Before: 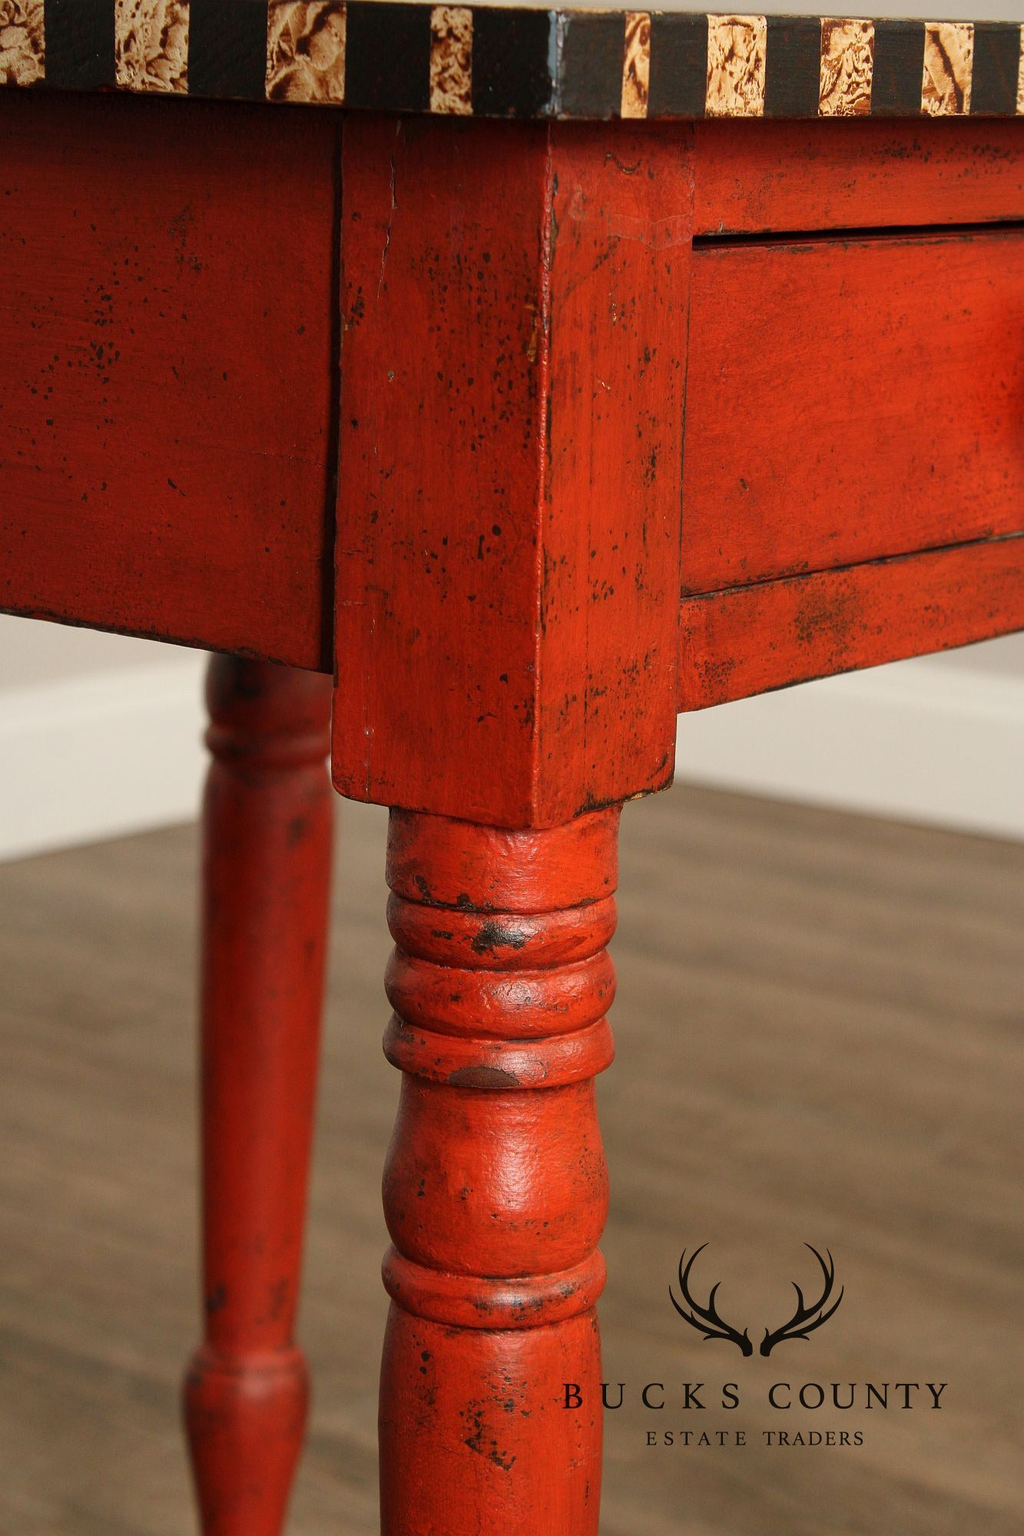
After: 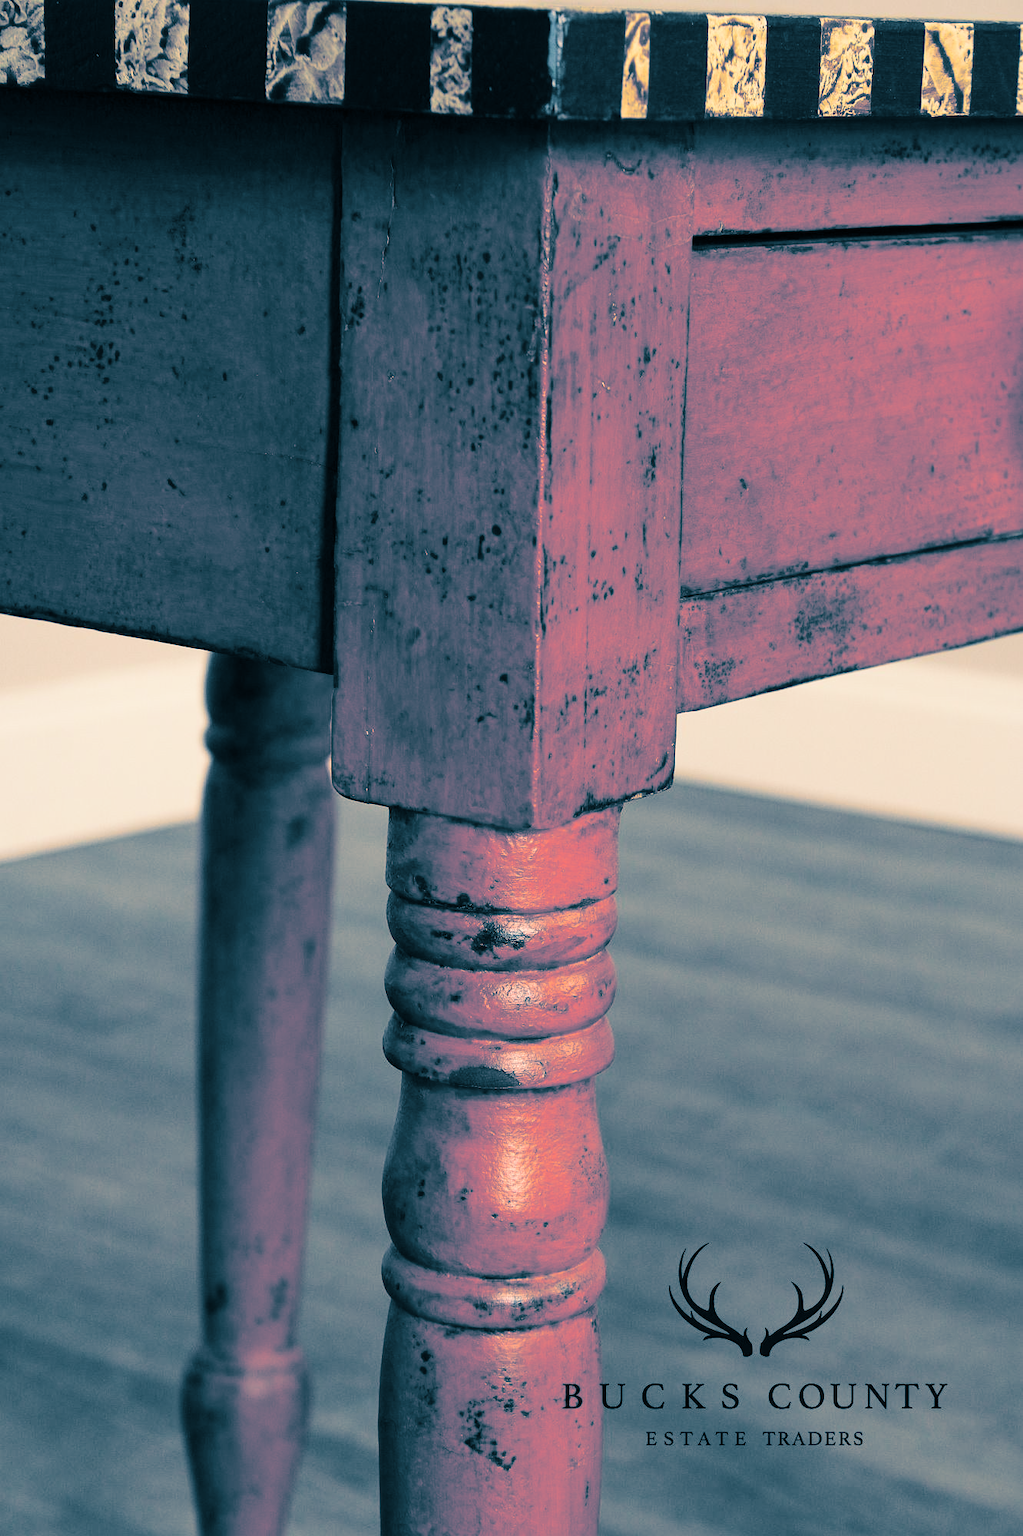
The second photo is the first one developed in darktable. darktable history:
base curve: curves: ch0 [(0, 0) (0.032, 0.025) (0.121, 0.166) (0.206, 0.329) (0.605, 0.79) (1, 1)], preserve colors none
split-toning: shadows › hue 212.4°, balance -70
color balance rgb: shadows lift › chroma 5.41%, shadows lift › hue 240°, highlights gain › chroma 3.74%, highlights gain › hue 60°, saturation formula JzAzBz (2021)
